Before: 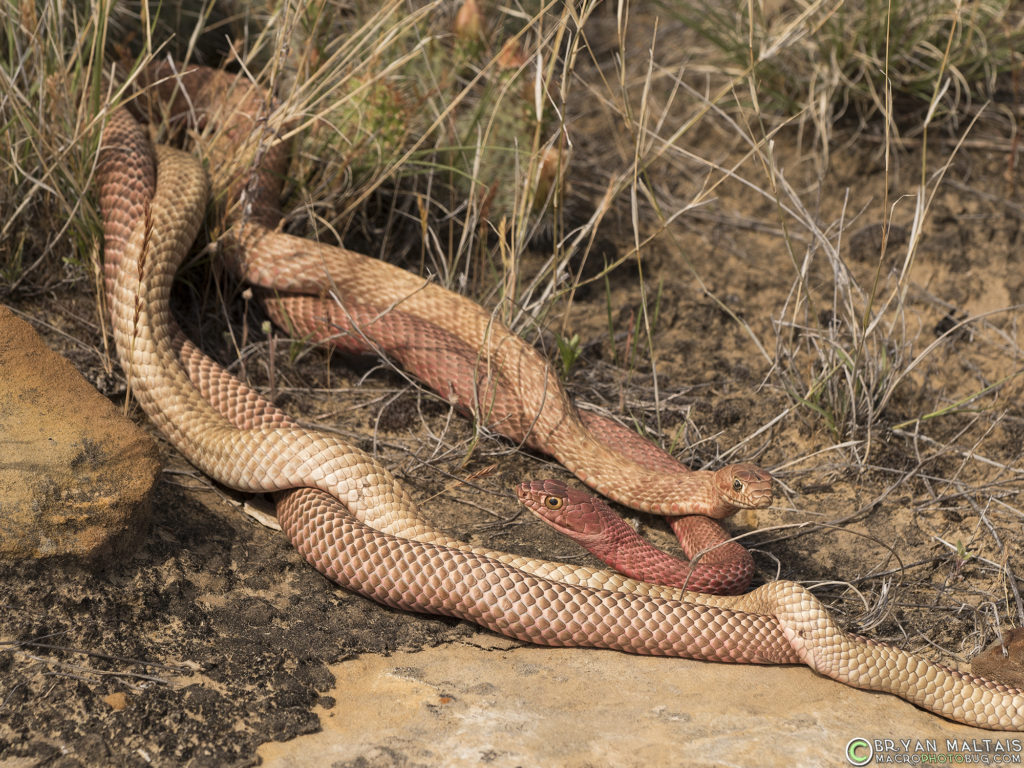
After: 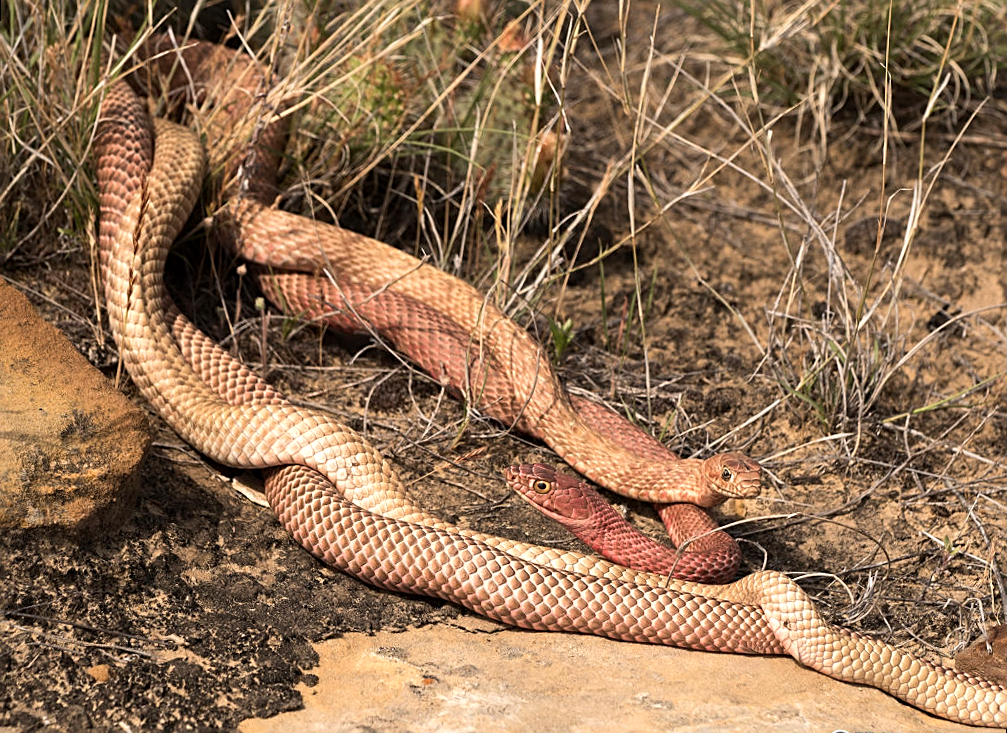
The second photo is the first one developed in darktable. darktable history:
sharpen: on, module defaults
tone equalizer: -8 EV -0.417 EV, -7 EV -0.389 EV, -6 EV -0.333 EV, -5 EV -0.222 EV, -3 EV 0.222 EV, -2 EV 0.333 EV, -1 EV 0.389 EV, +0 EV 0.417 EV, edges refinement/feathering 500, mask exposure compensation -1.57 EV, preserve details no
rotate and perspective: rotation 1.57°, crop left 0.018, crop right 0.982, crop top 0.039, crop bottom 0.961
